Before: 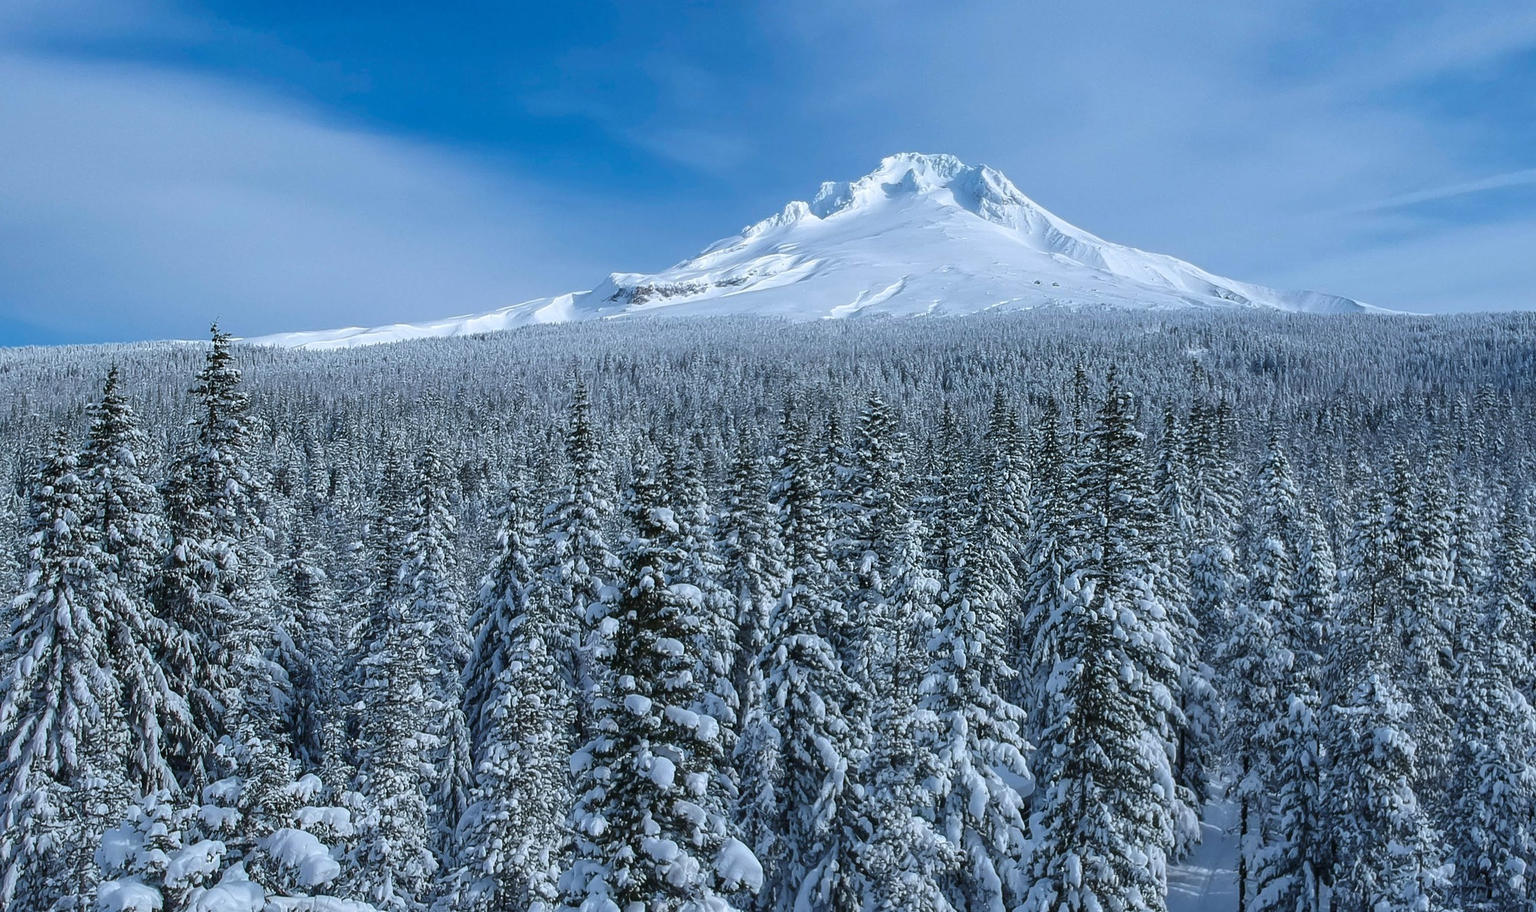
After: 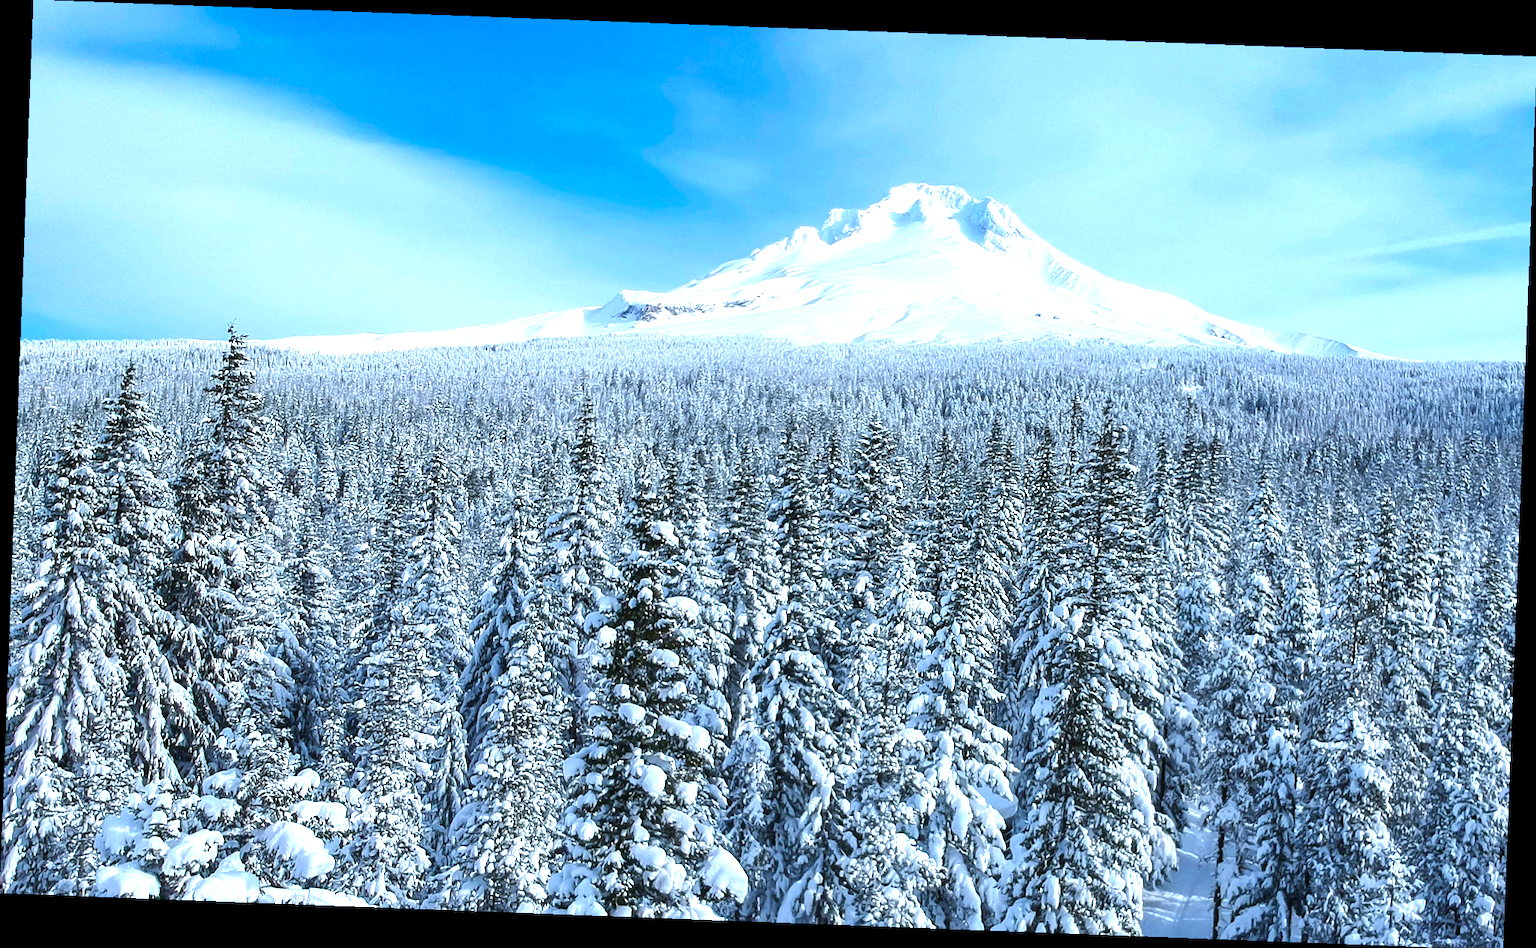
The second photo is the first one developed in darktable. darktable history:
rotate and perspective: rotation 2.17°, automatic cropping off
levels: levels [0, 0.352, 0.703]
